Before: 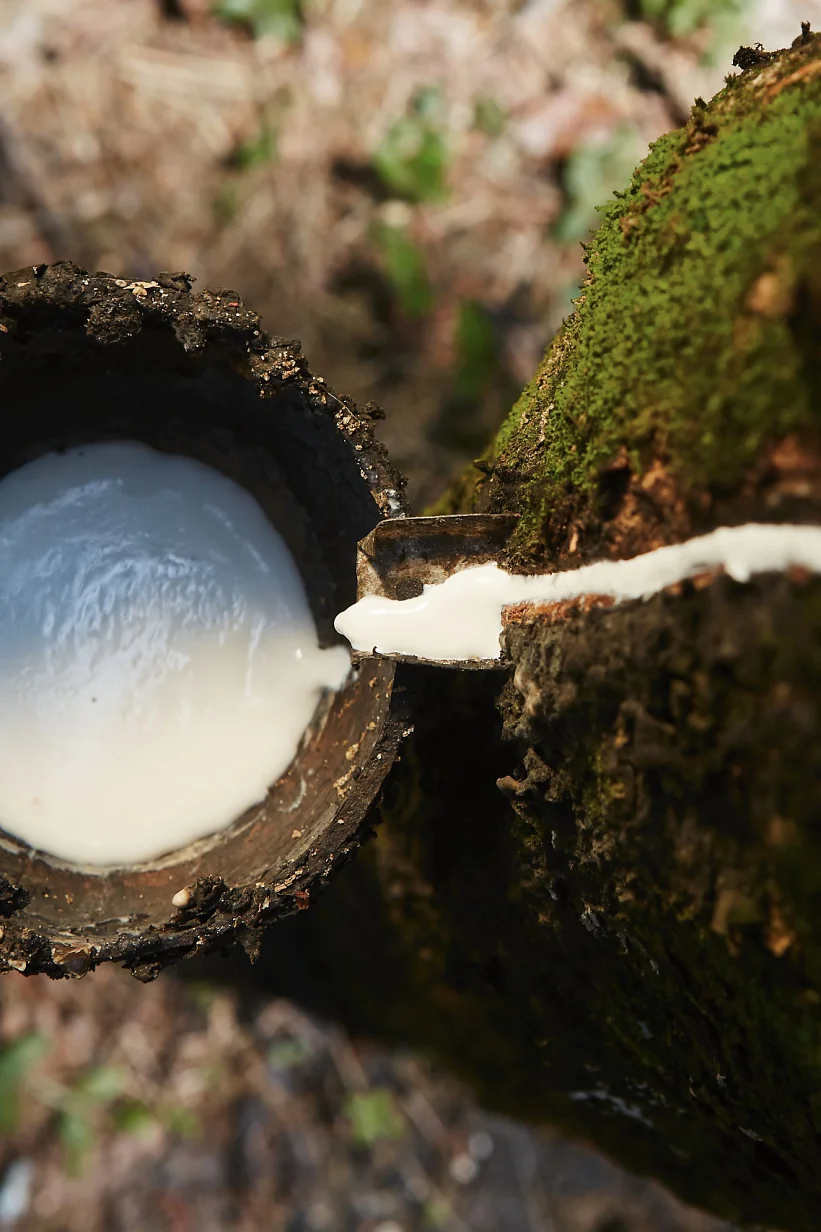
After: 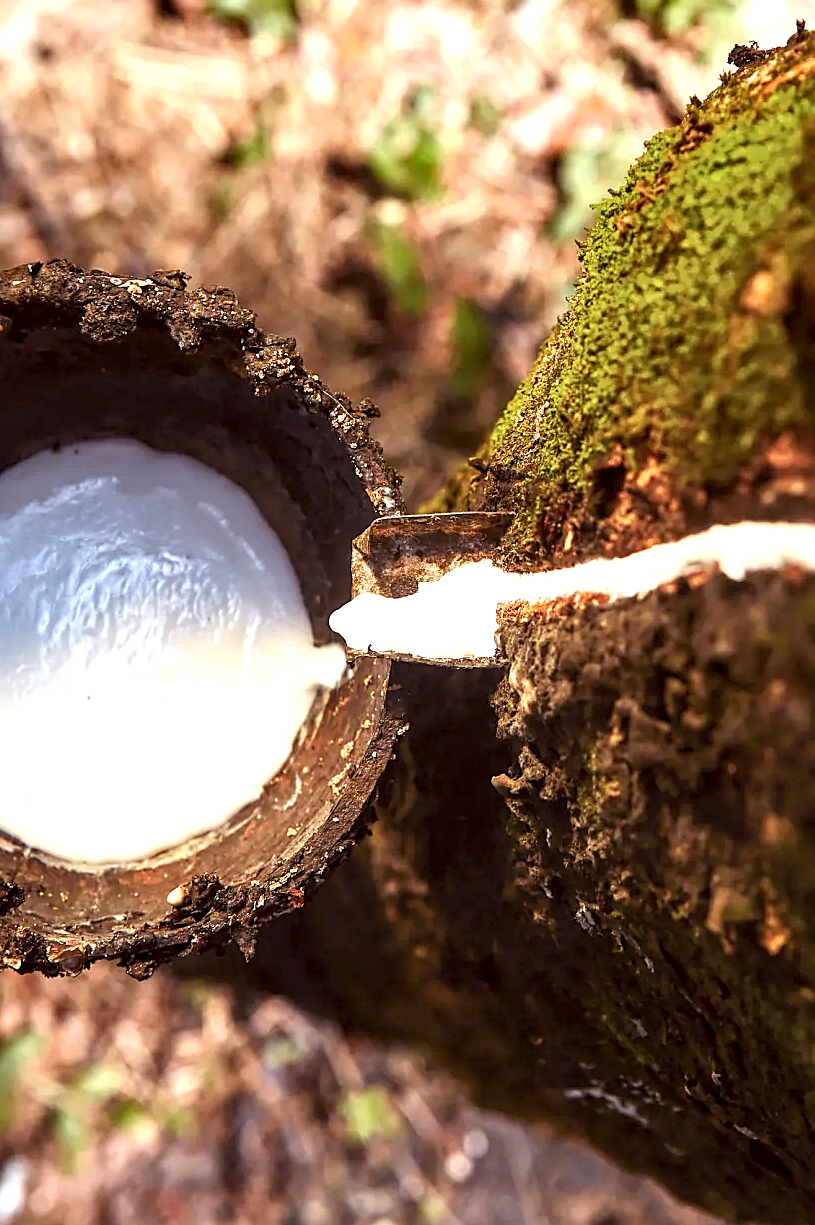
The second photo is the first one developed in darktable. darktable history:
exposure: black level correction 0, exposure 0.7 EV, compensate exposure bias true, compensate highlight preservation false
crop and rotate: left 0.614%, top 0.179%, bottom 0.309%
sharpen: on, module defaults
local contrast: highlights 60%, shadows 60%, detail 160%
contrast brightness saturation: contrast 0.07, brightness 0.08, saturation 0.18
tone equalizer: on, module defaults
rgb levels: mode RGB, independent channels, levels [[0, 0.474, 1], [0, 0.5, 1], [0, 0.5, 1]]
